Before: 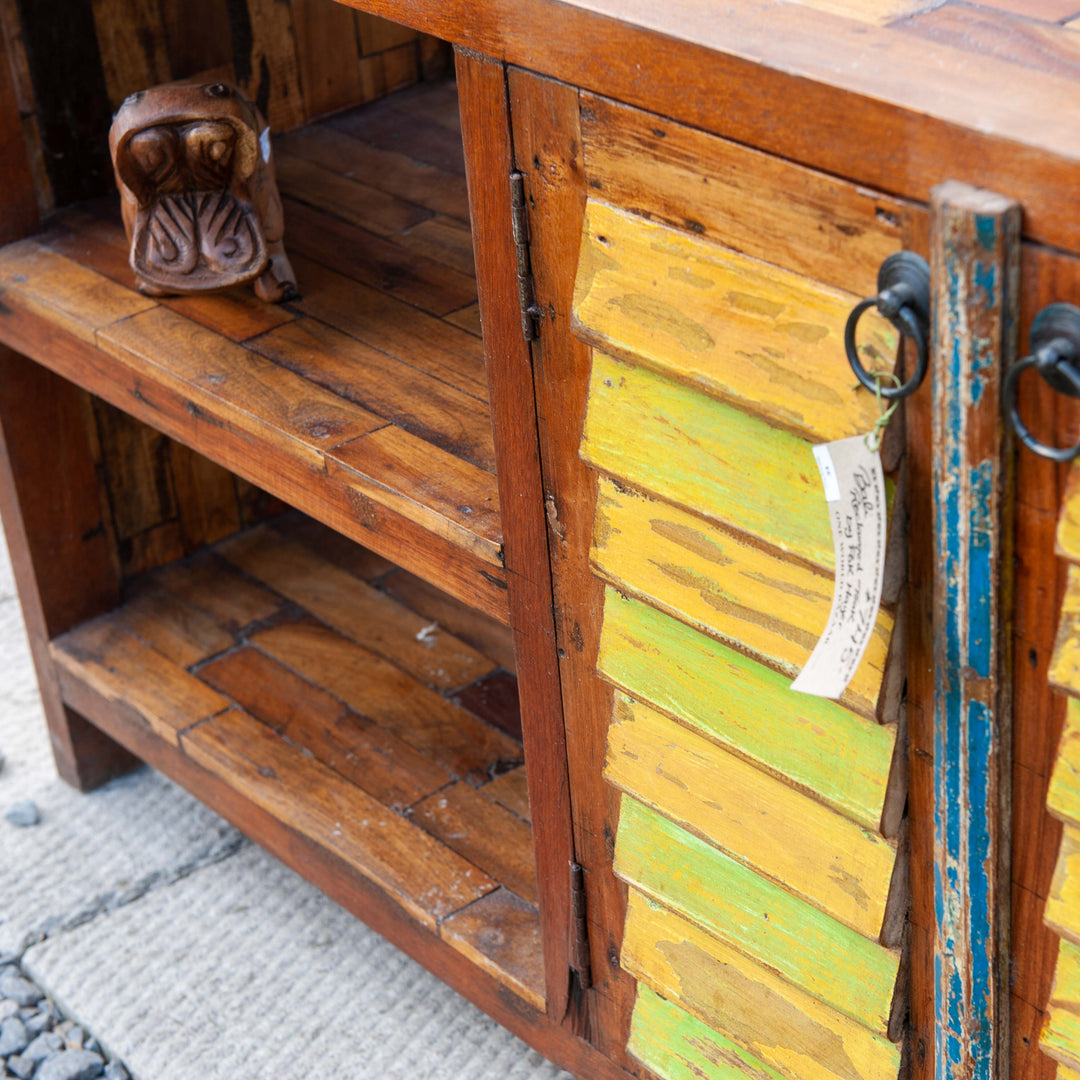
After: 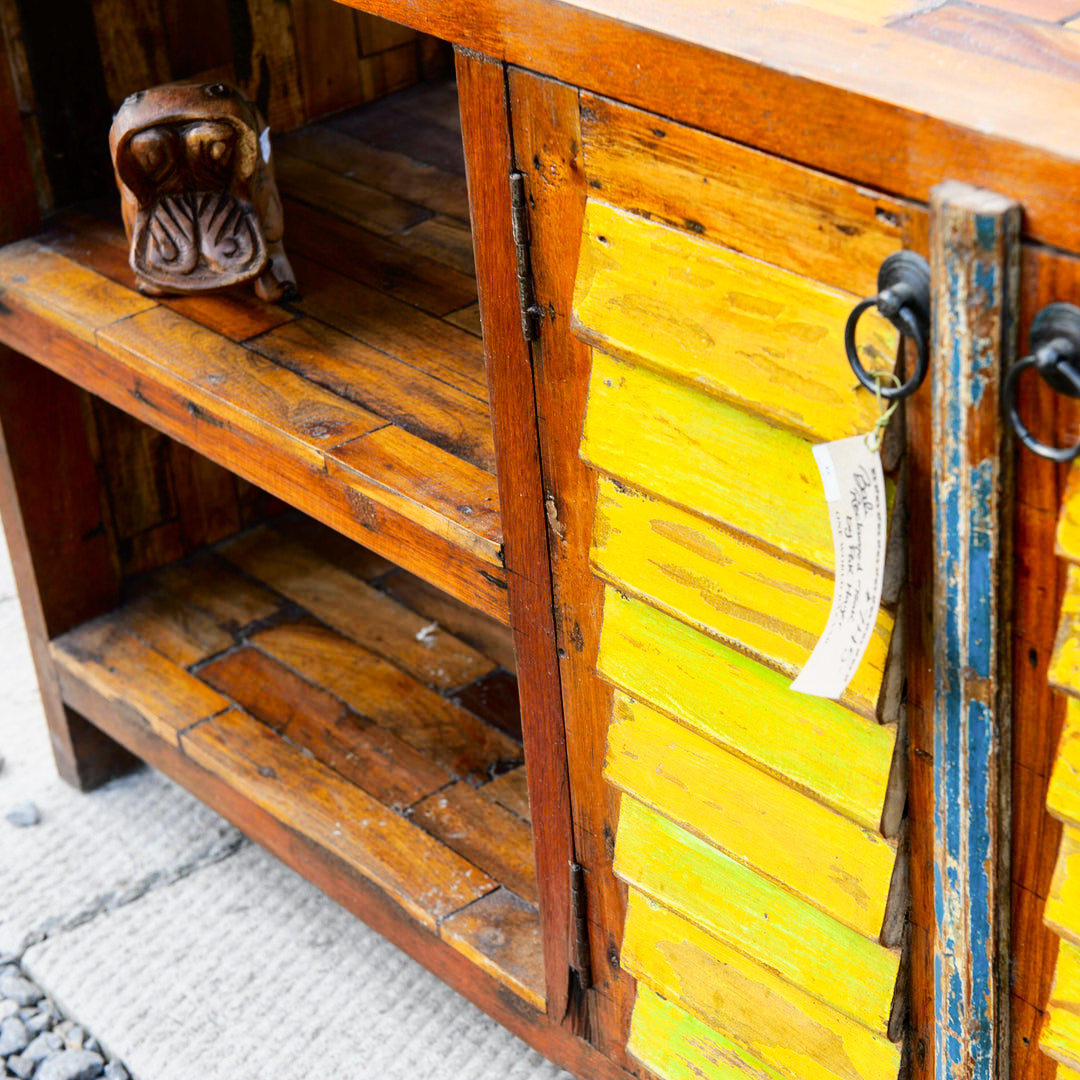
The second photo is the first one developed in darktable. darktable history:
tone curve: curves: ch0 [(0, 0) (0.136, 0.071) (0.346, 0.366) (0.489, 0.573) (0.66, 0.748) (0.858, 0.926) (1, 0.977)]; ch1 [(0, 0) (0.353, 0.344) (0.45, 0.46) (0.498, 0.498) (0.521, 0.512) (0.563, 0.559) (0.592, 0.605) (0.641, 0.673) (1, 1)]; ch2 [(0, 0) (0.333, 0.346) (0.375, 0.375) (0.424, 0.43) (0.476, 0.492) (0.502, 0.502) (0.524, 0.531) (0.579, 0.61) (0.612, 0.644) (0.641, 0.722) (1, 1)], color space Lab, independent channels, preserve colors none
